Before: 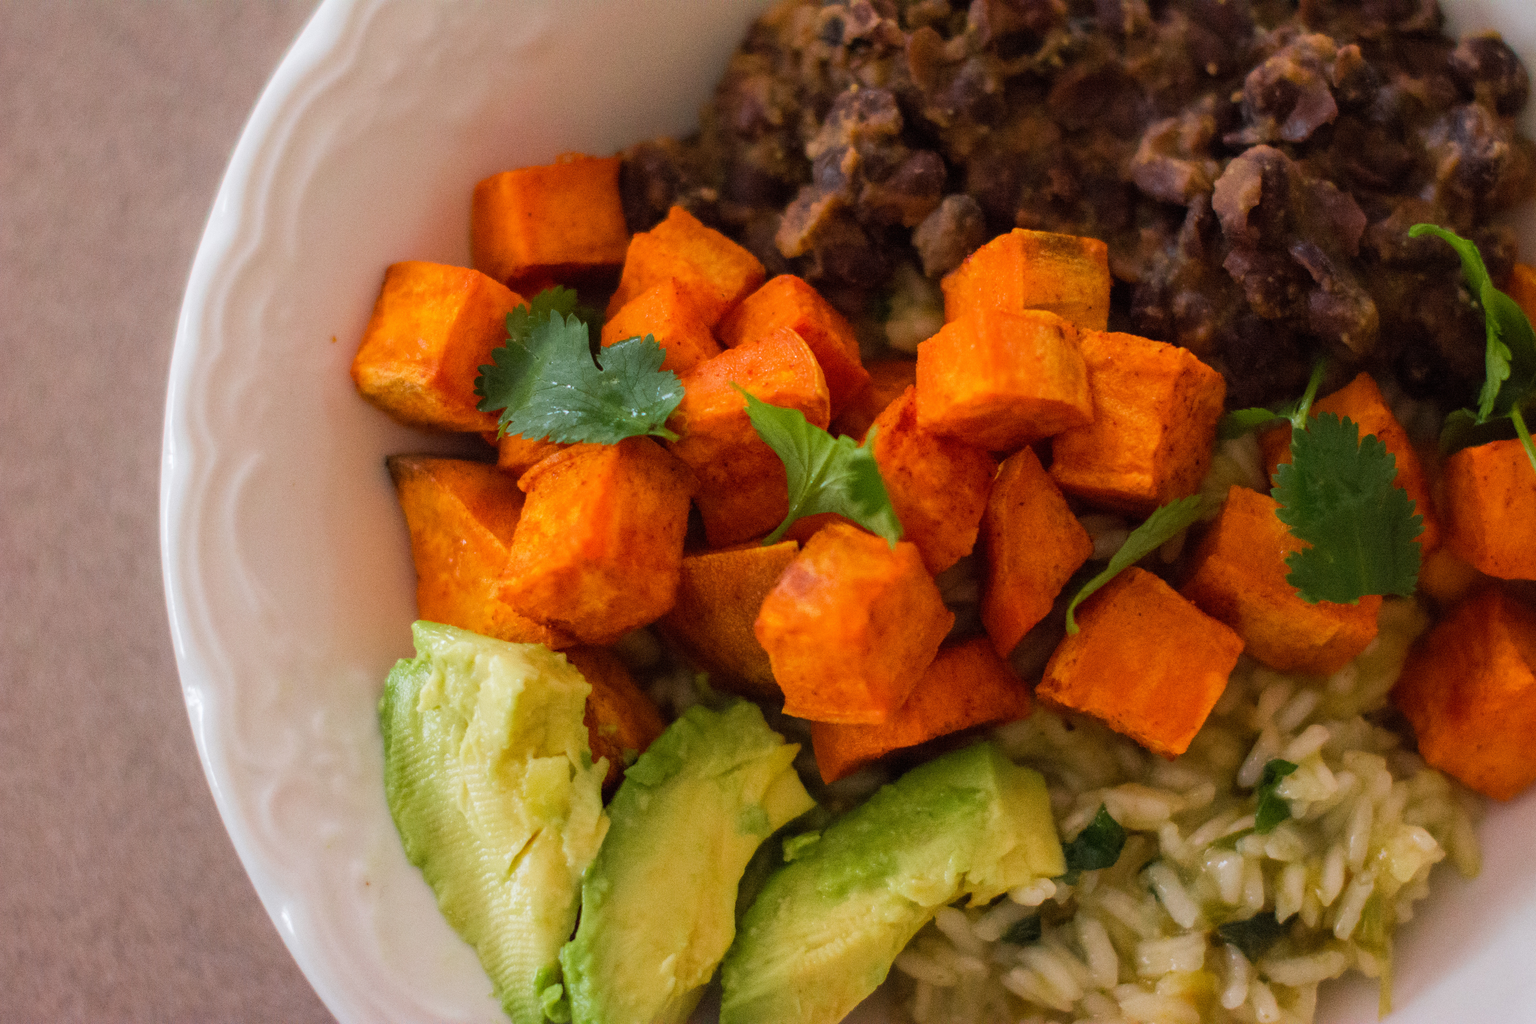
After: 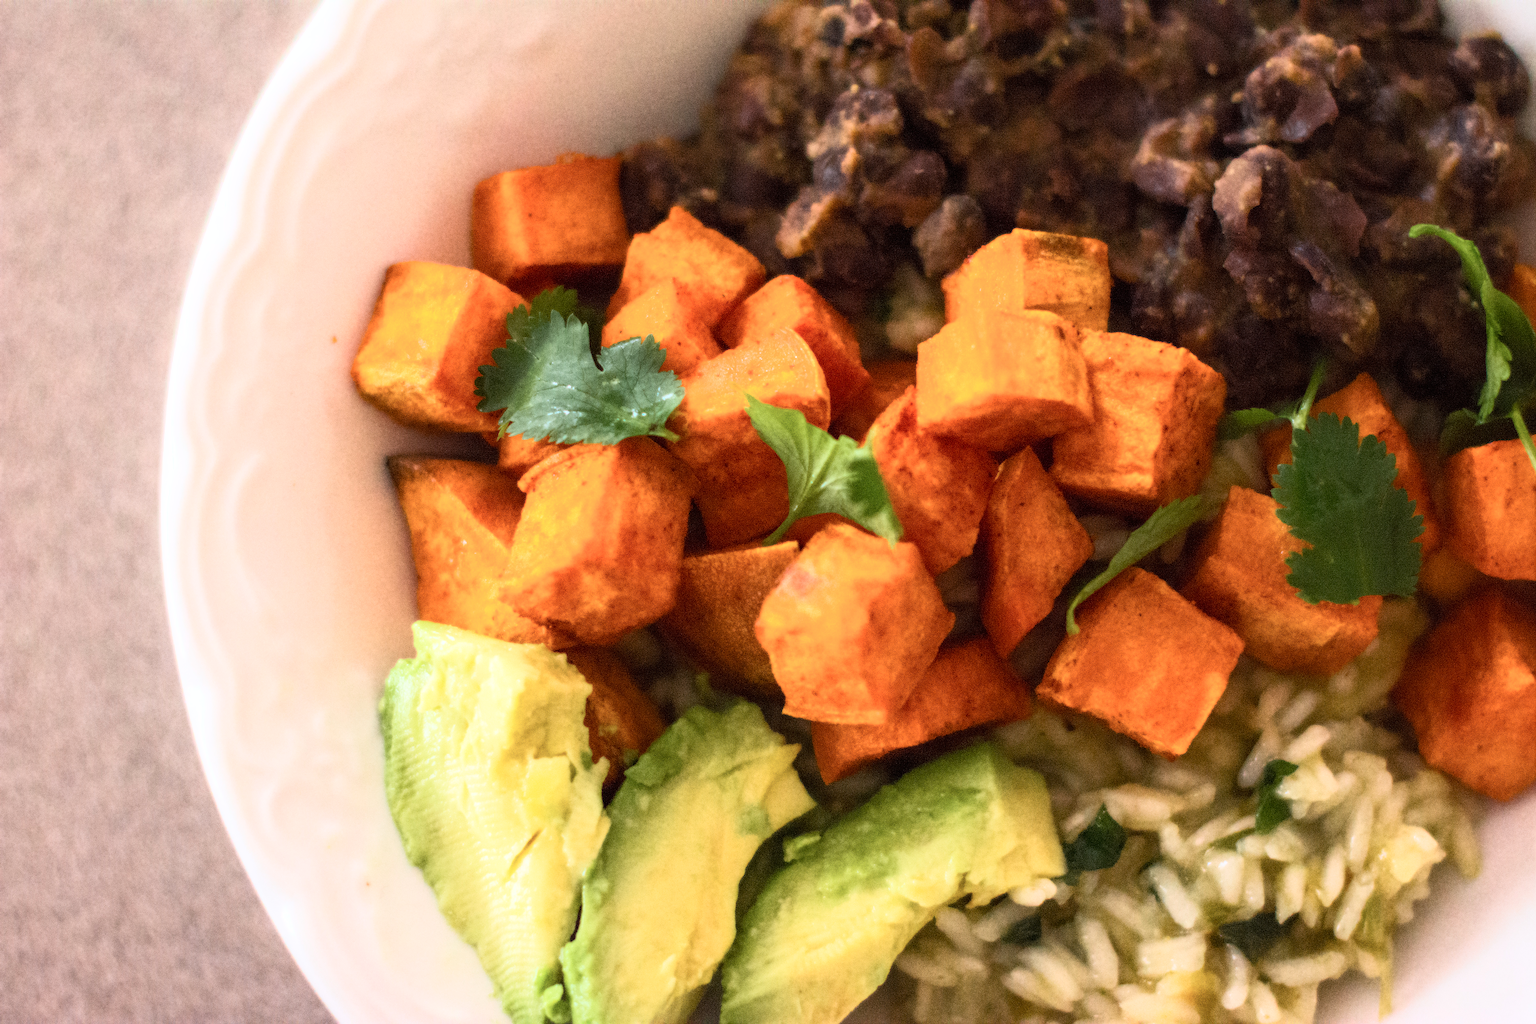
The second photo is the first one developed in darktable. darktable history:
bloom: size 0%, threshold 54.82%, strength 8.31%
sharpen: on, module defaults
